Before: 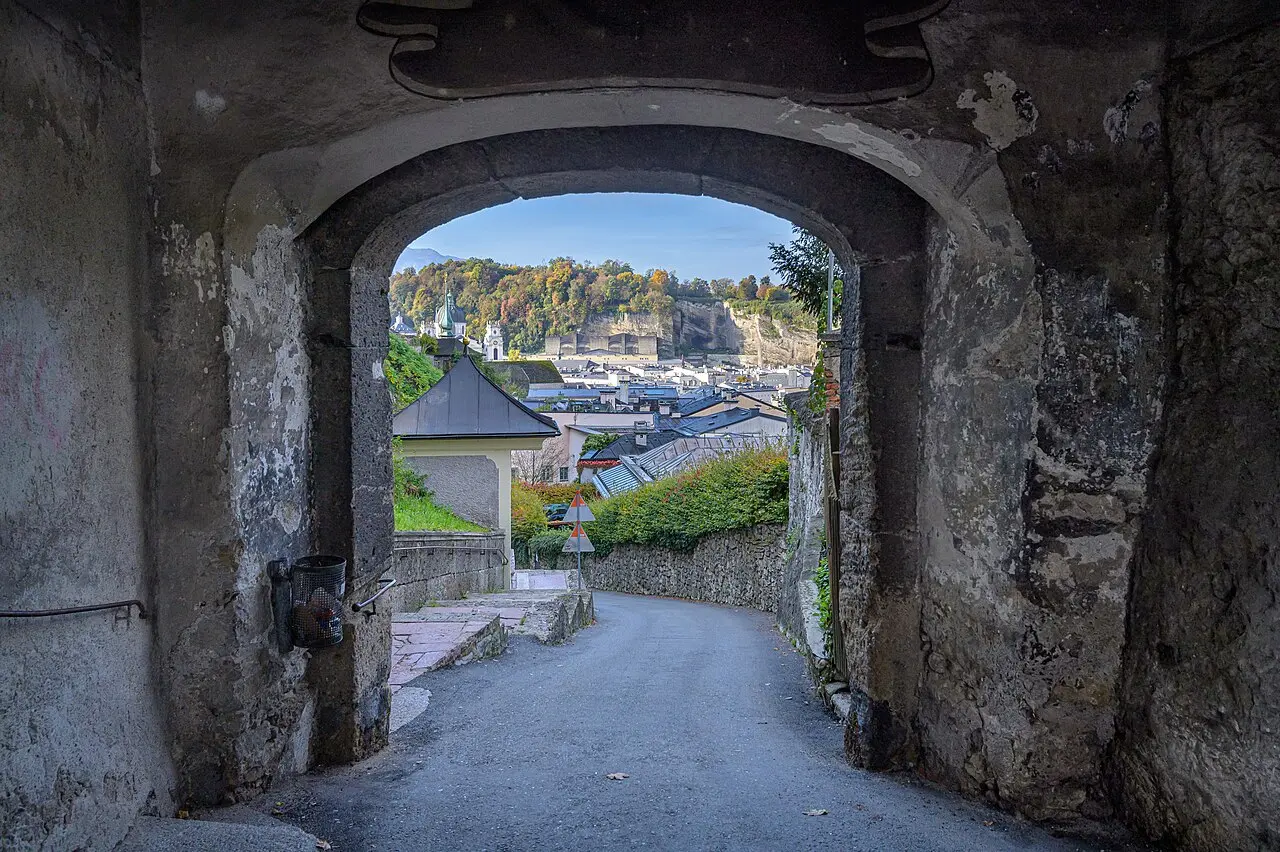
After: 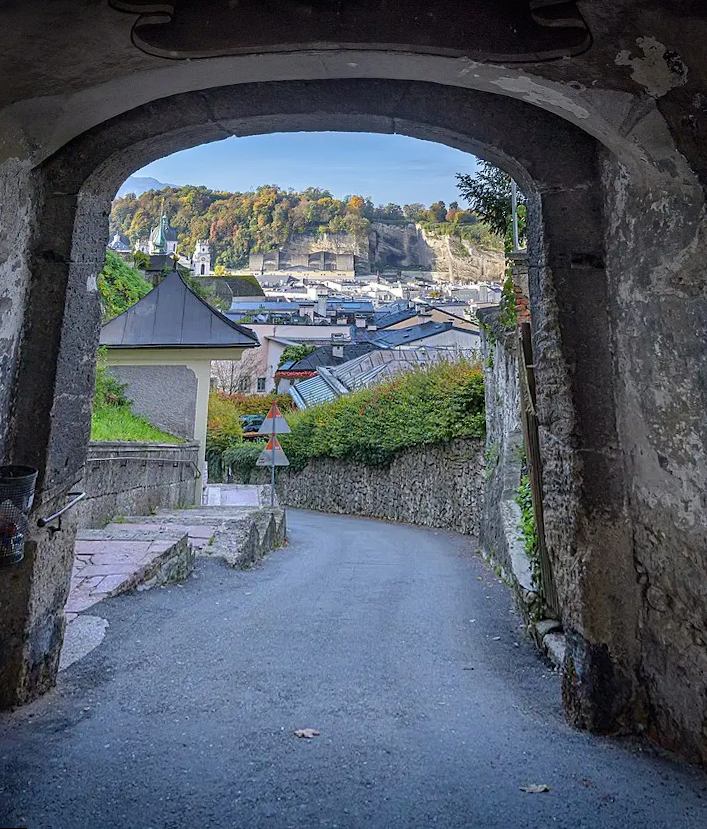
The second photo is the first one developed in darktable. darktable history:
crop and rotate: left 15.754%, right 17.579%
vignetting: fall-off start 88.53%, fall-off radius 44.2%, saturation 0.376, width/height ratio 1.161
rotate and perspective: rotation 0.72°, lens shift (vertical) -0.352, lens shift (horizontal) -0.051, crop left 0.152, crop right 0.859, crop top 0.019, crop bottom 0.964
